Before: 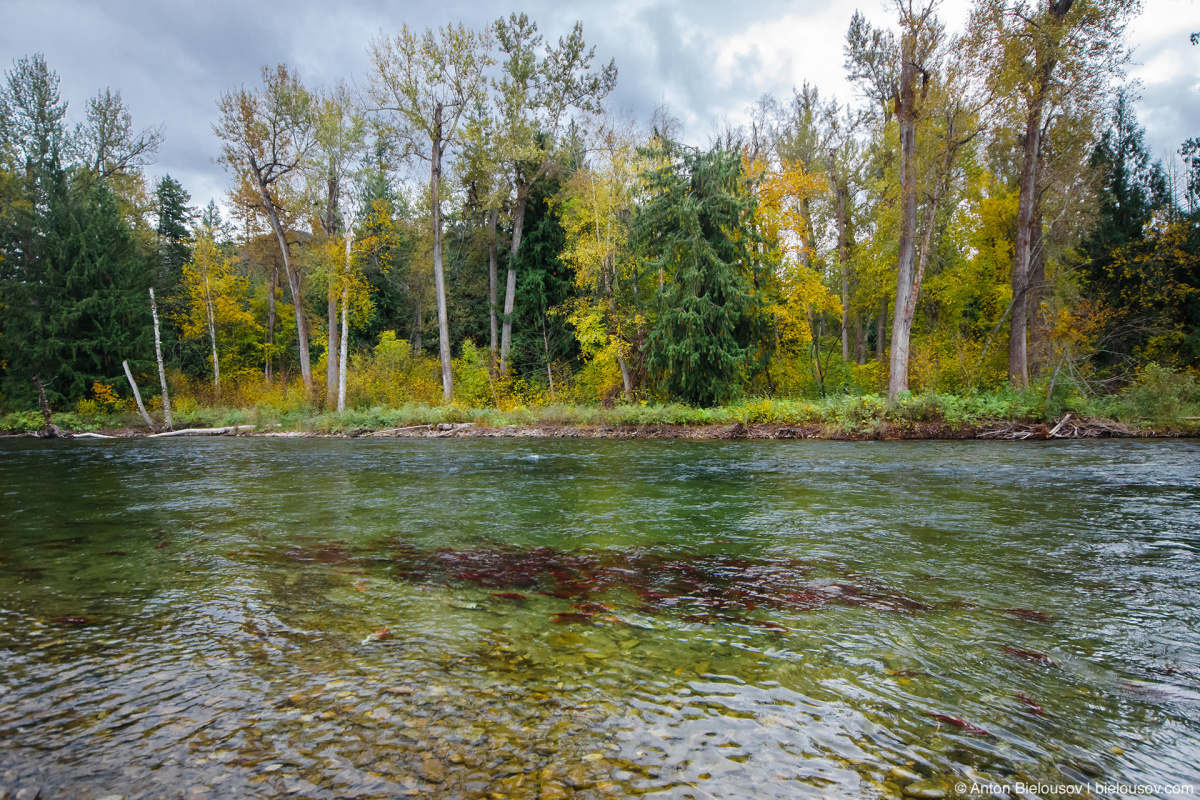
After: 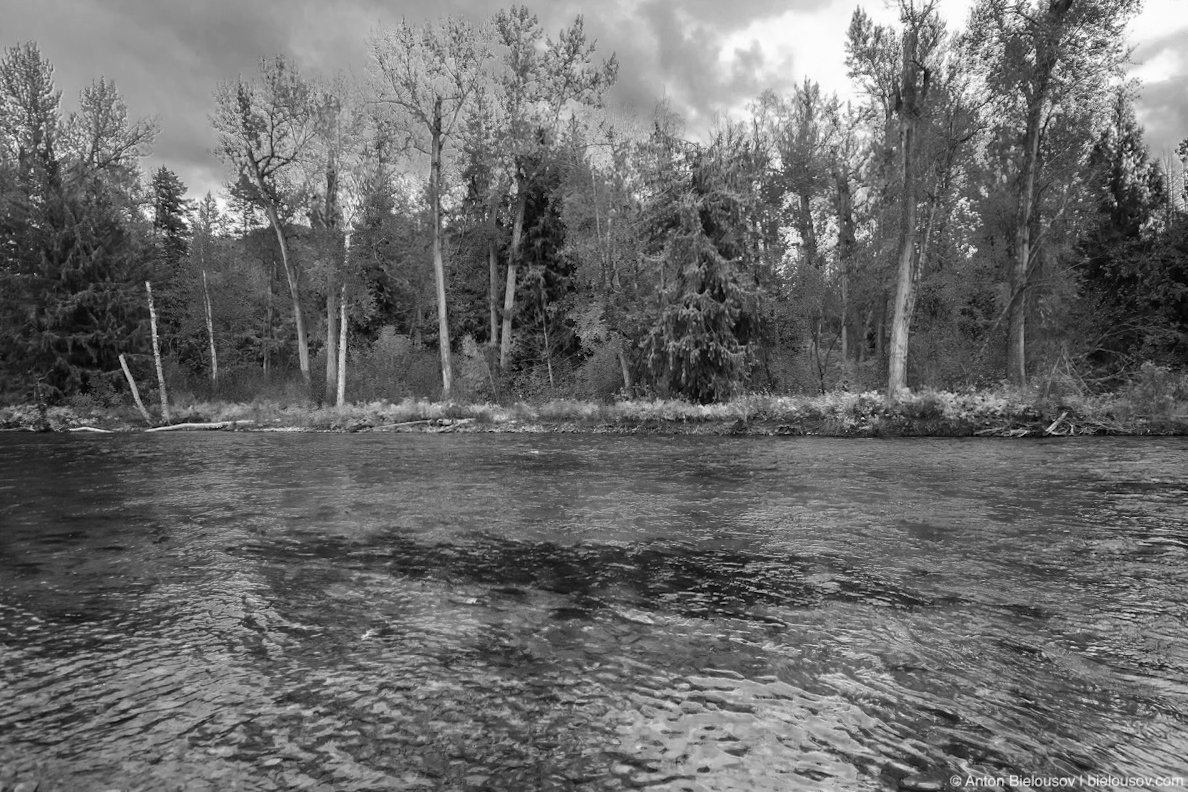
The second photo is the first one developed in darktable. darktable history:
rotate and perspective: rotation 0.174°, lens shift (vertical) 0.013, lens shift (horizontal) 0.019, shear 0.001, automatic cropping original format, crop left 0.007, crop right 0.991, crop top 0.016, crop bottom 0.997
color zones: curves: ch0 [(0.002, 0.429) (0.121, 0.212) (0.198, 0.113) (0.276, 0.344) (0.331, 0.541) (0.41, 0.56) (0.482, 0.289) (0.619, 0.227) (0.721, 0.18) (0.821, 0.435) (0.928, 0.555) (1, 0.587)]; ch1 [(0, 0) (0.143, 0) (0.286, 0) (0.429, 0) (0.571, 0) (0.714, 0) (0.857, 0)]
